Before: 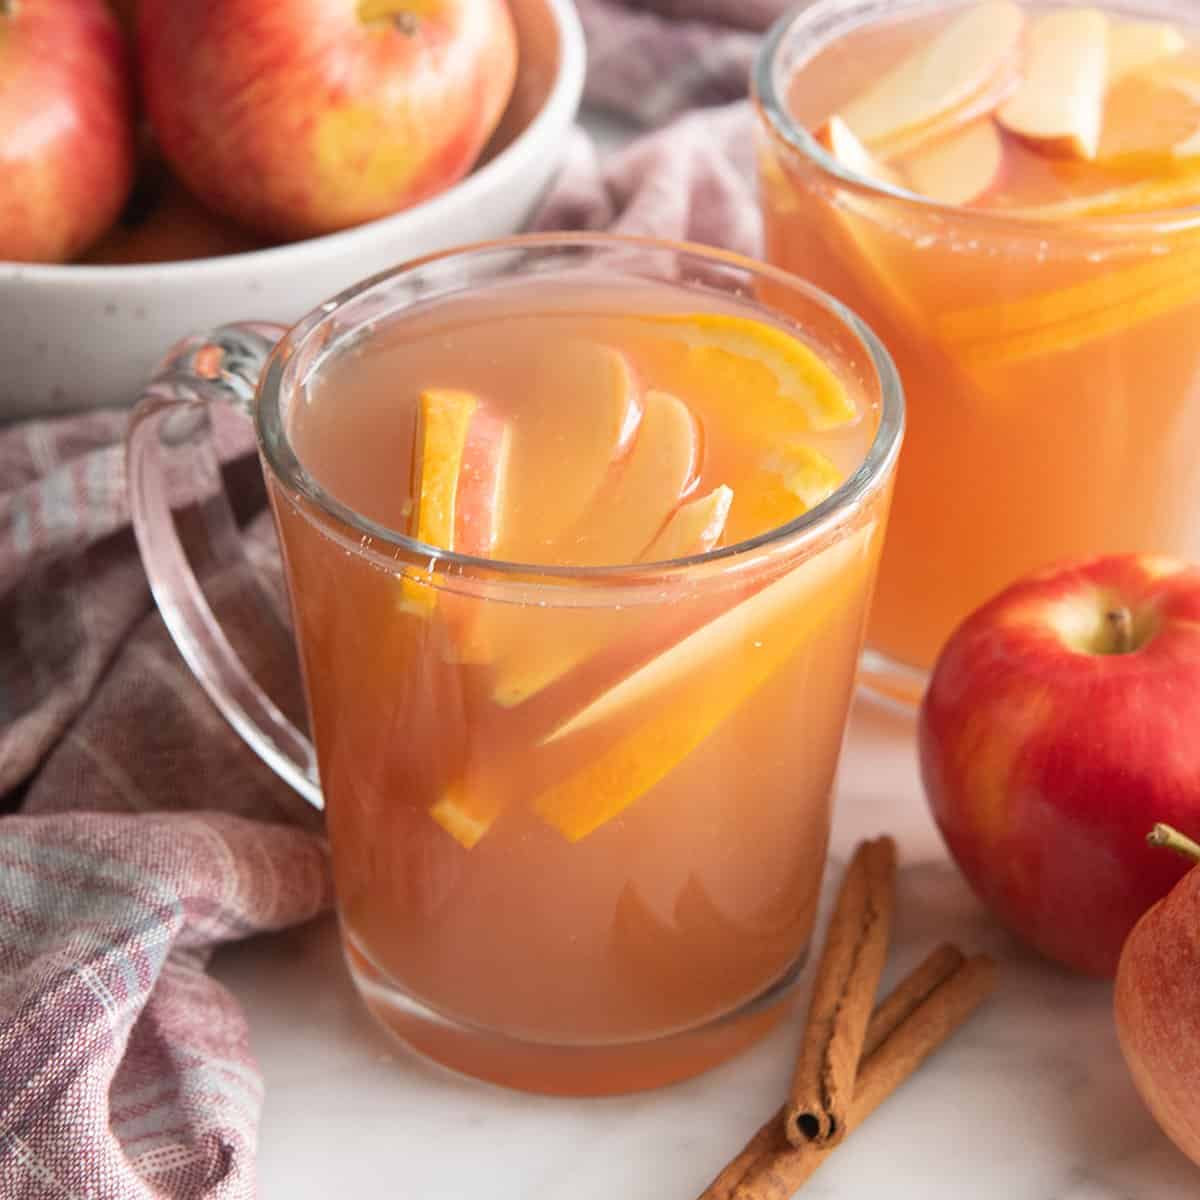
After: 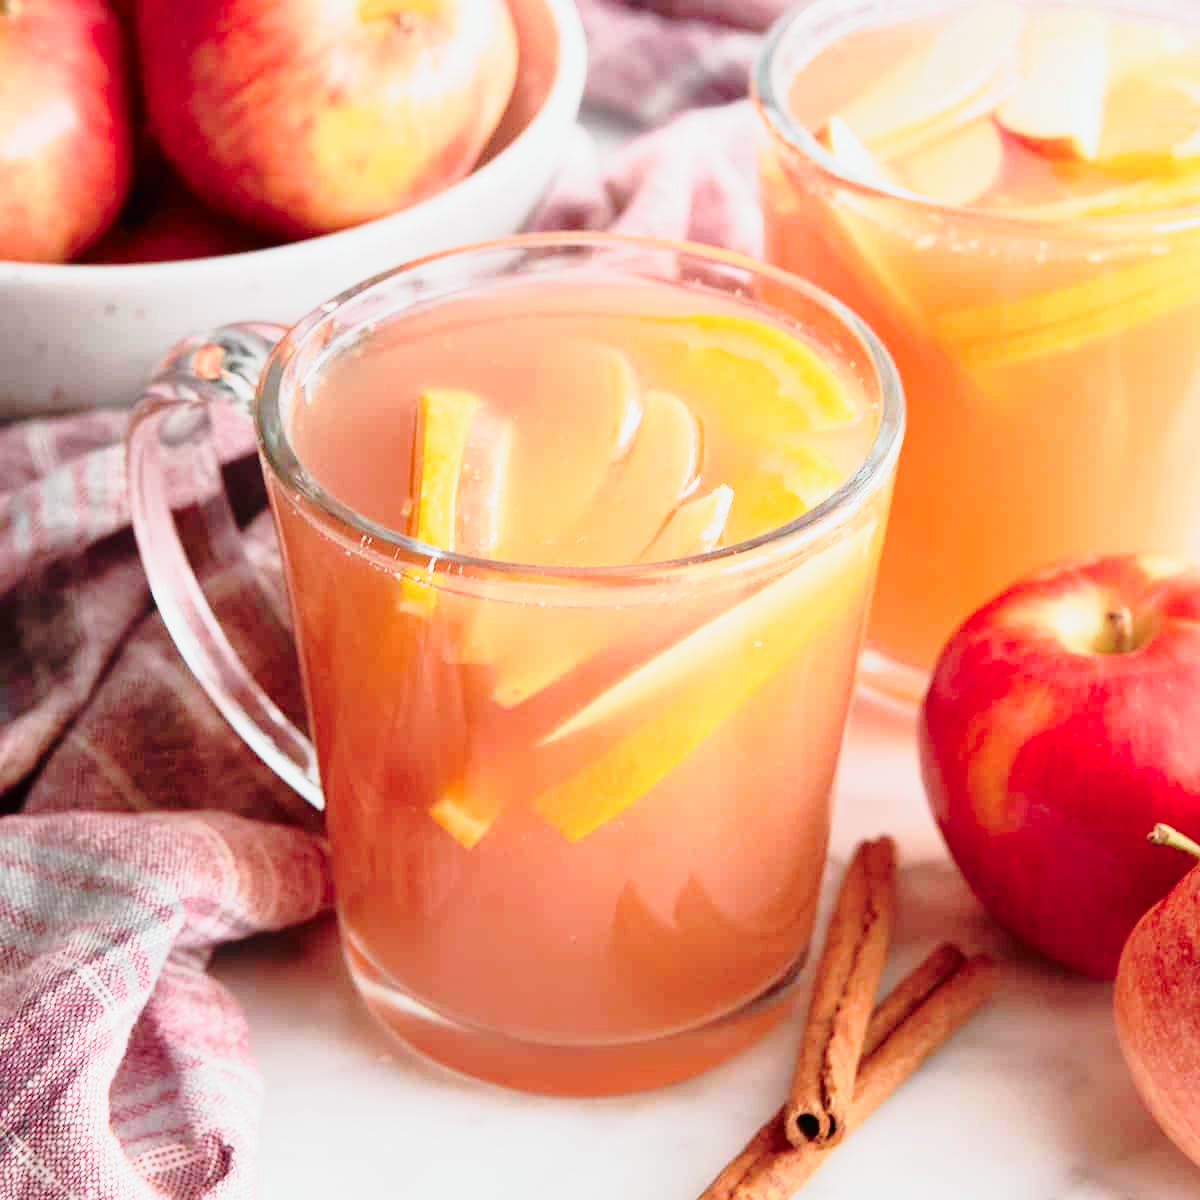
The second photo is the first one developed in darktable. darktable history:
base curve: curves: ch0 [(0, 0) (0.036, 0.037) (0.121, 0.228) (0.46, 0.76) (0.859, 0.983) (1, 1)], preserve colors none
tone curve: curves: ch0 [(0, 0) (0.058, 0.027) (0.214, 0.183) (0.304, 0.288) (0.561, 0.554) (0.687, 0.677) (0.768, 0.768) (0.858, 0.861) (0.986, 0.957)]; ch1 [(0, 0) (0.172, 0.123) (0.312, 0.296) (0.437, 0.429) (0.471, 0.469) (0.502, 0.5) (0.513, 0.515) (0.583, 0.604) (0.631, 0.659) (0.703, 0.721) (0.889, 0.924) (1, 1)]; ch2 [(0, 0) (0.411, 0.424) (0.485, 0.497) (0.502, 0.5) (0.517, 0.511) (0.566, 0.573) (0.622, 0.613) (0.709, 0.677) (1, 1)], color space Lab, independent channels, preserve colors none
